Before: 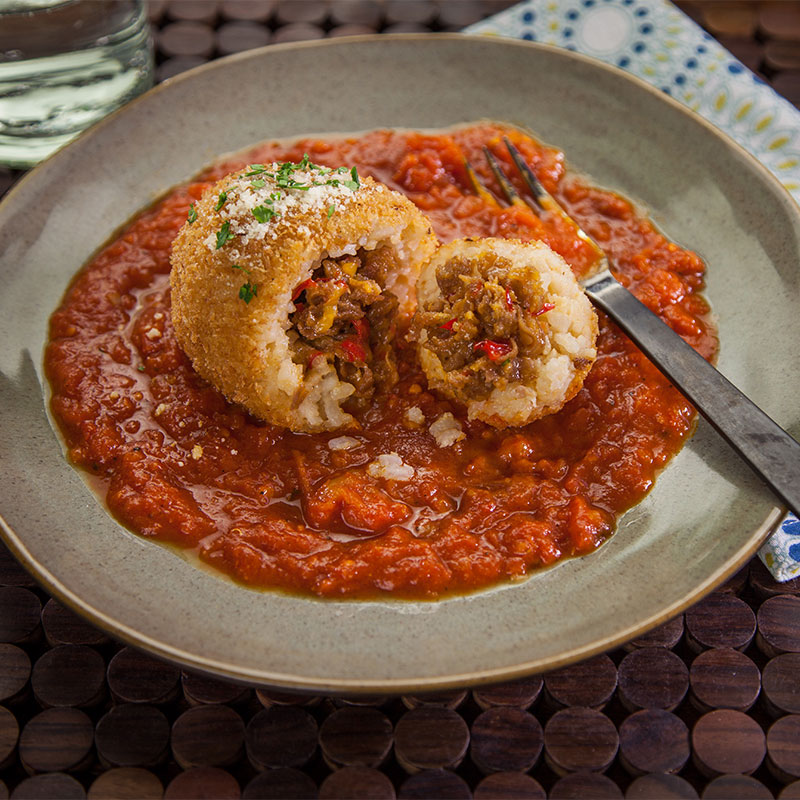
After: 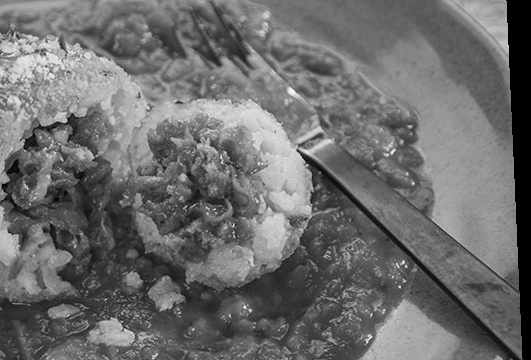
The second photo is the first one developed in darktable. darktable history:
monochrome: a 26.22, b 42.67, size 0.8
crop: left 36.005%, top 18.293%, right 0.31%, bottom 38.444%
rotate and perspective: rotation -2.56°, automatic cropping off
